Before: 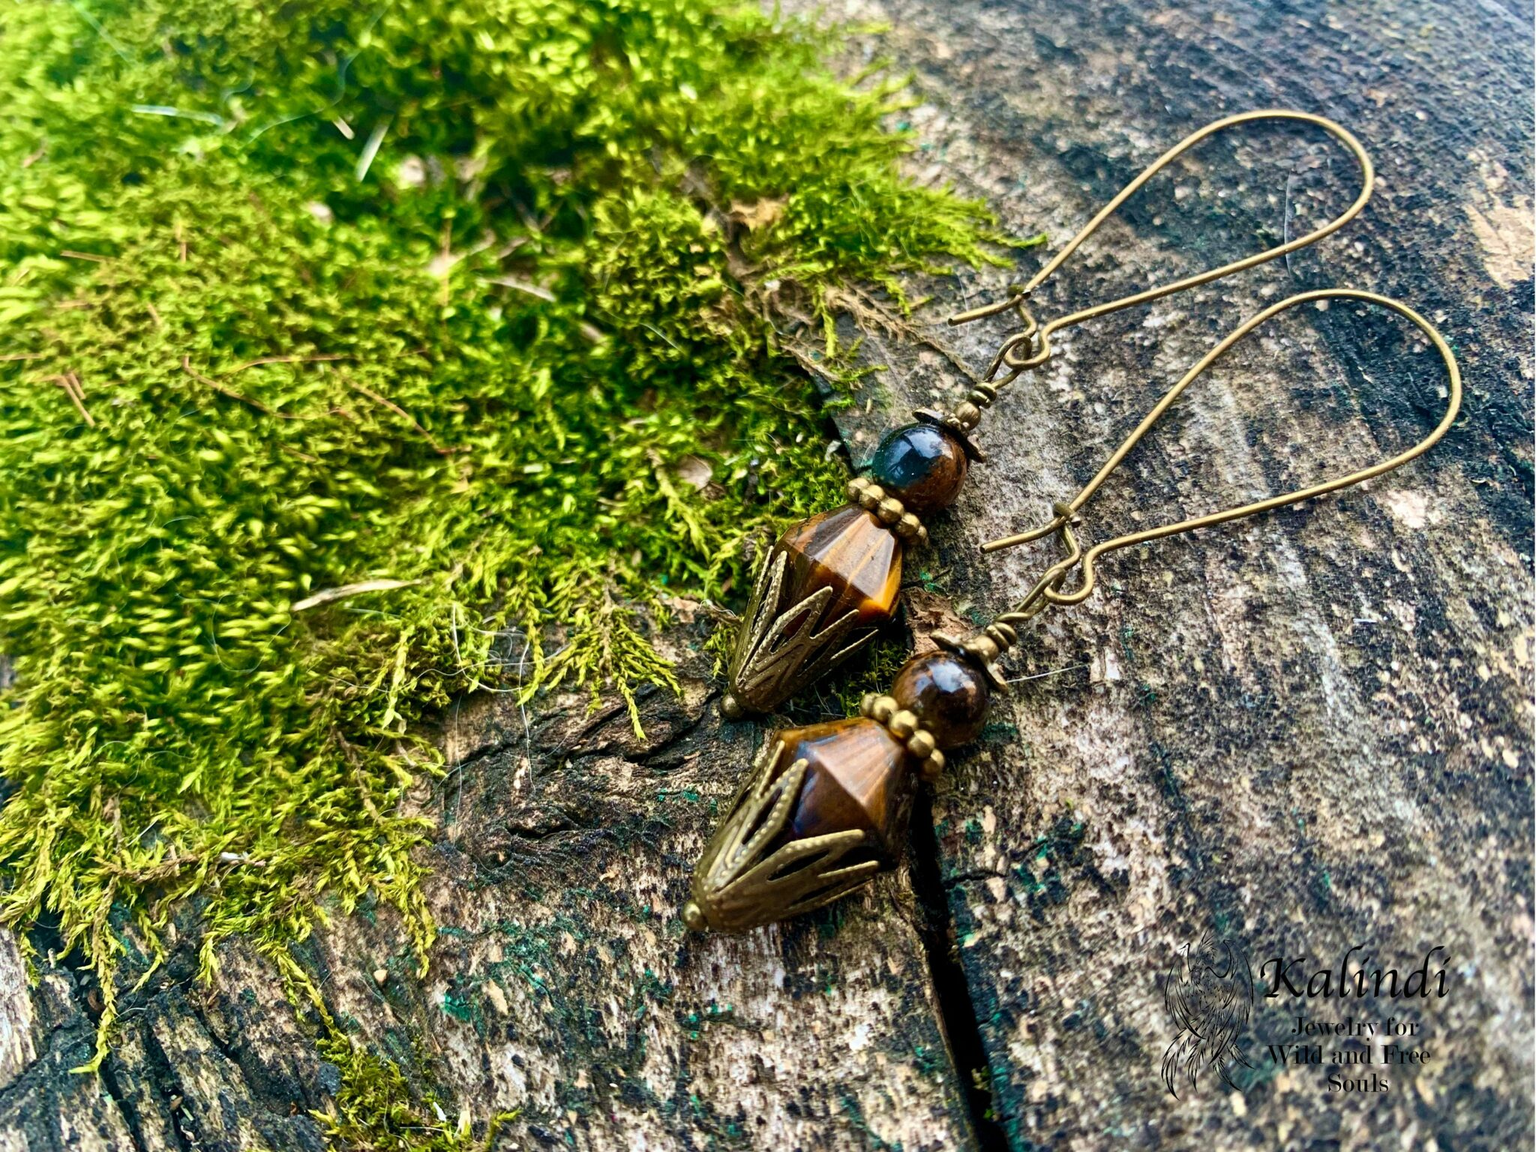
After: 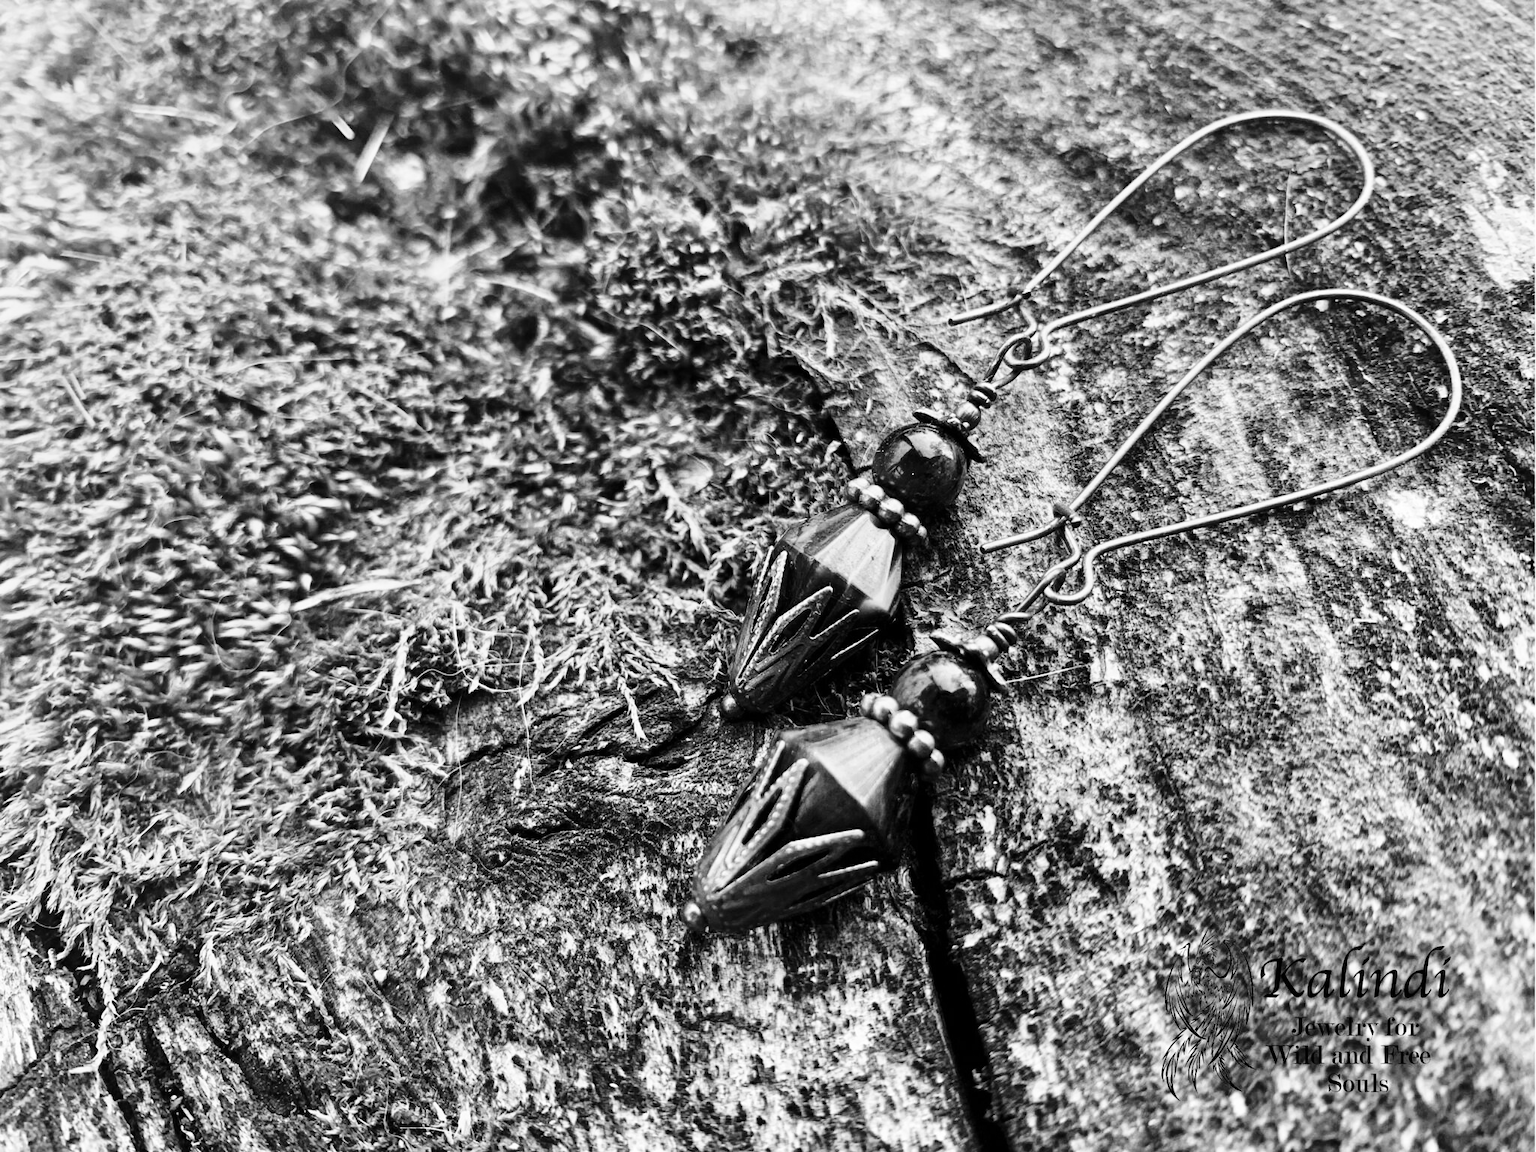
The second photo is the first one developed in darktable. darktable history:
monochrome: on, module defaults
base curve: curves: ch0 [(0, 0) (0.036, 0.025) (0.121, 0.166) (0.206, 0.329) (0.605, 0.79) (1, 1)], preserve colors none
